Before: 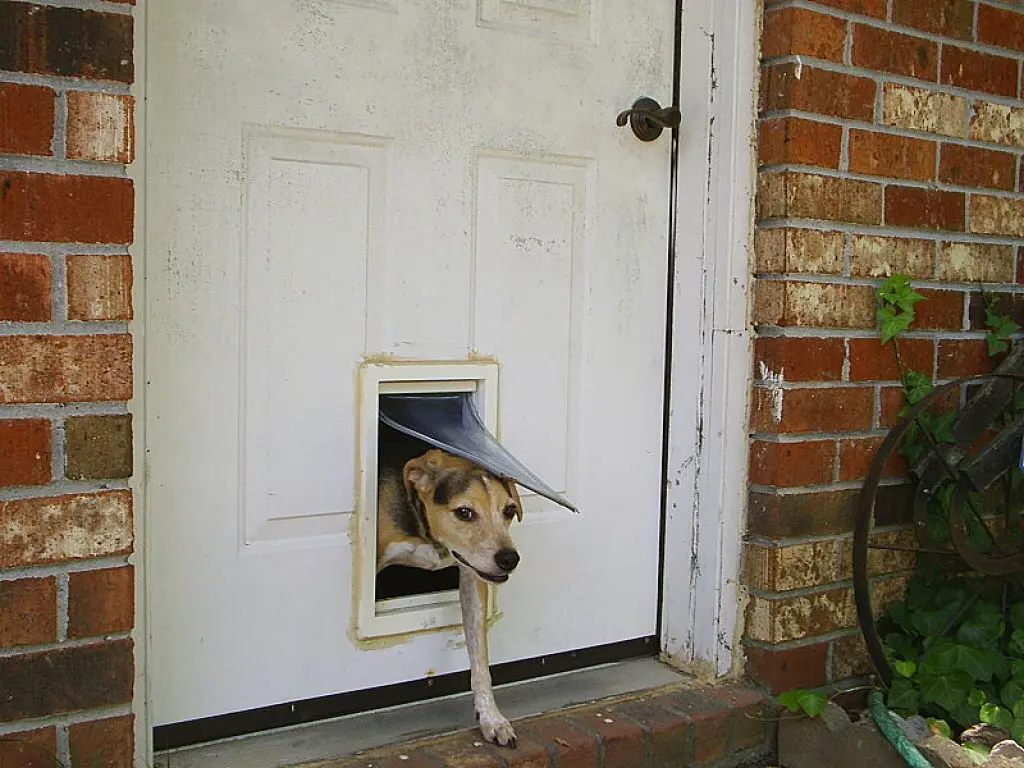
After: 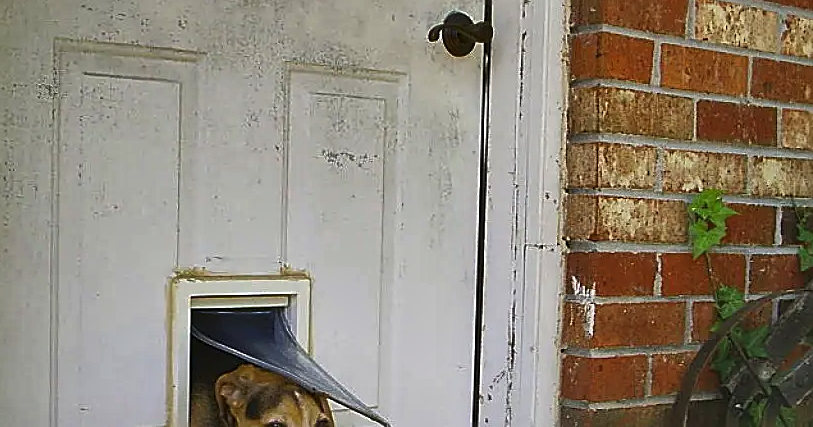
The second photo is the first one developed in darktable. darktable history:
exposure: black level correction -0.002, exposure 0.54 EV, compensate highlight preservation false
sharpen: on, module defaults
shadows and highlights: shadows 80.73, white point adjustment -9.07, highlights -61.46, soften with gaussian
color balance rgb: linear chroma grading › global chroma -0.67%, saturation formula JzAzBz (2021)
crop: left 18.38%, top 11.092%, right 2.134%, bottom 33.217%
